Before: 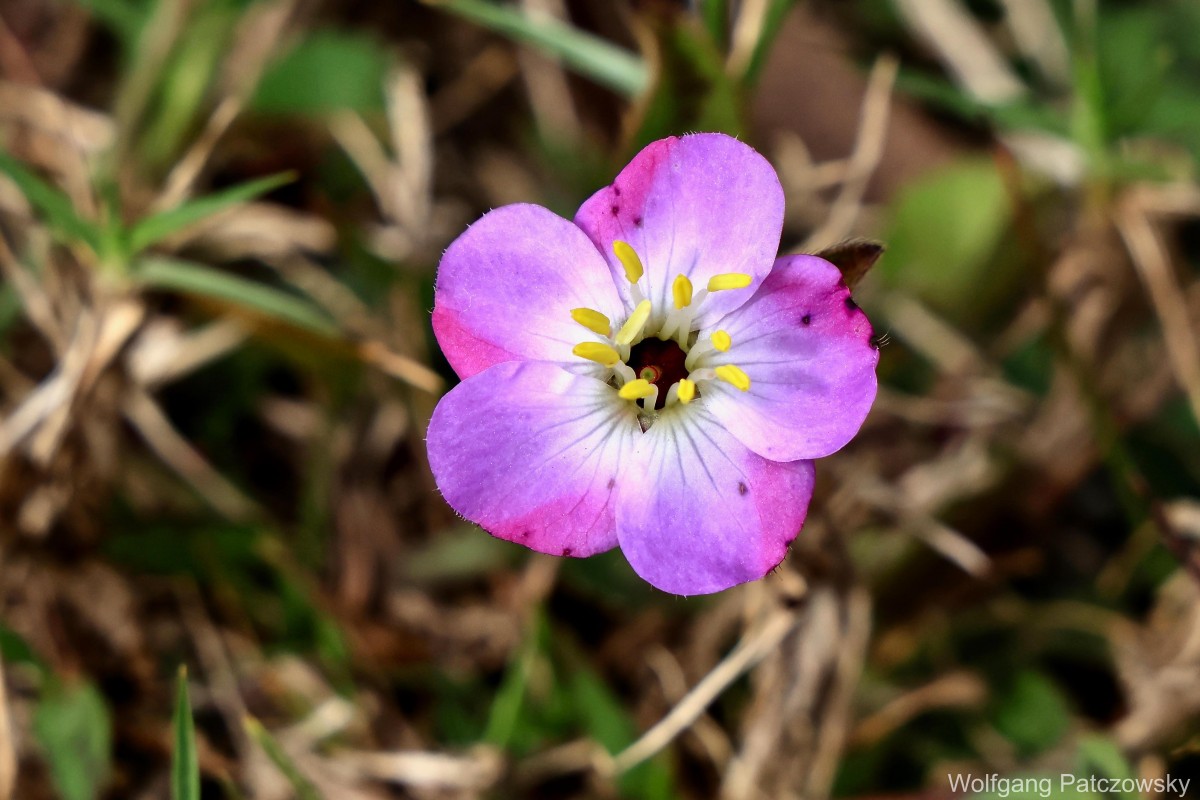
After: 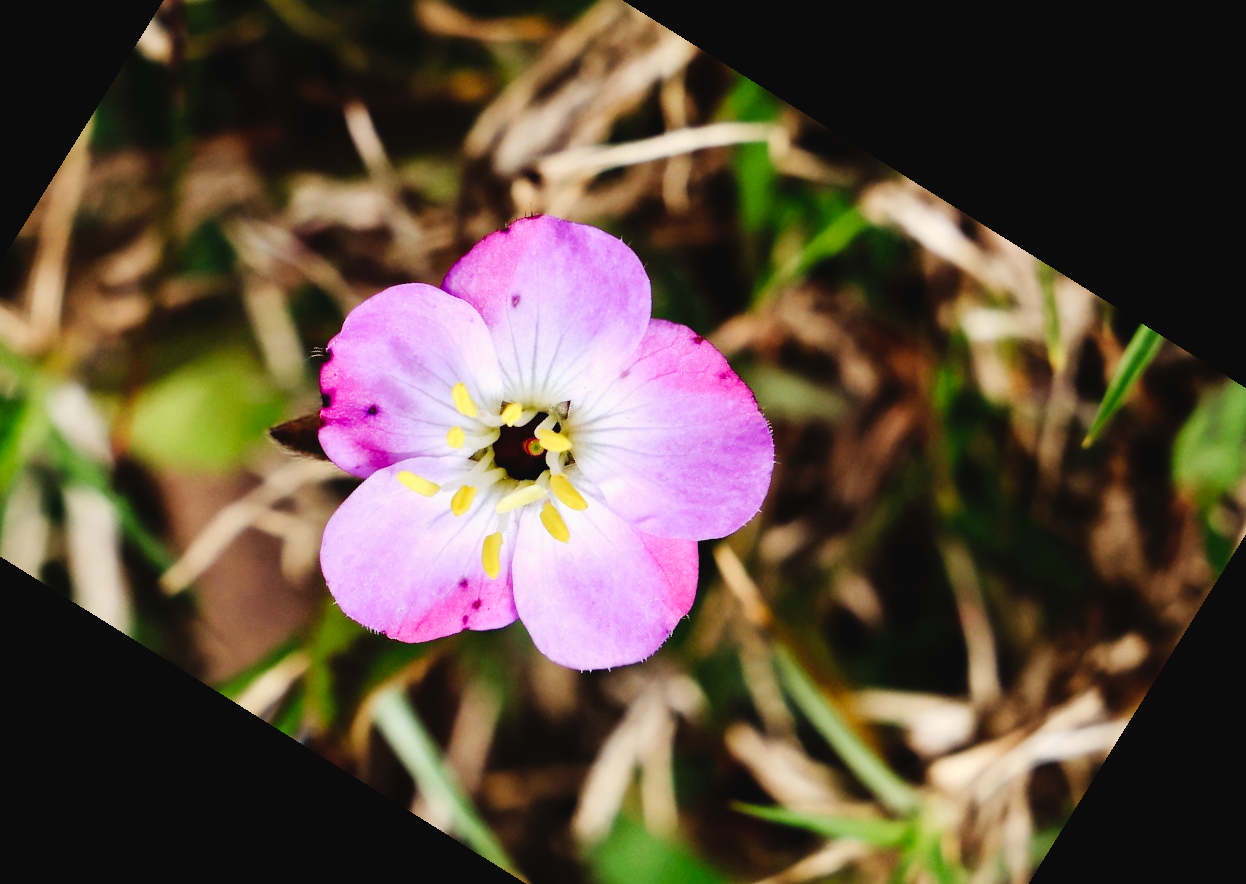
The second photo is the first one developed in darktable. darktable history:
tone curve: curves: ch0 [(0, 0.03) (0.113, 0.087) (0.207, 0.184) (0.515, 0.612) (0.712, 0.793) (1, 0.946)]; ch1 [(0, 0) (0.172, 0.123) (0.317, 0.279) (0.414, 0.382) (0.476, 0.479) (0.505, 0.498) (0.534, 0.534) (0.621, 0.65) (0.709, 0.764) (1, 1)]; ch2 [(0, 0) (0.411, 0.424) (0.505, 0.505) (0.521, 0.524) (0.537, 0.57) (0.65, 0.699) (1, 1)], preserve colors none
tone equalizer: -8 EV -0.425 EV, -7 EV -0.387 EV, -6 EV -0.313 EV, -5 EV -0.229 EV, -3 EV 0.195 EV, -2 EV 0.335 EV, -1 EV 0.397 EV, +0 EV 0.41 EV
crop and rotate: angle 148.11°, left 9.104%, top 15.593%, right 4.393%, bottom 17.016%
